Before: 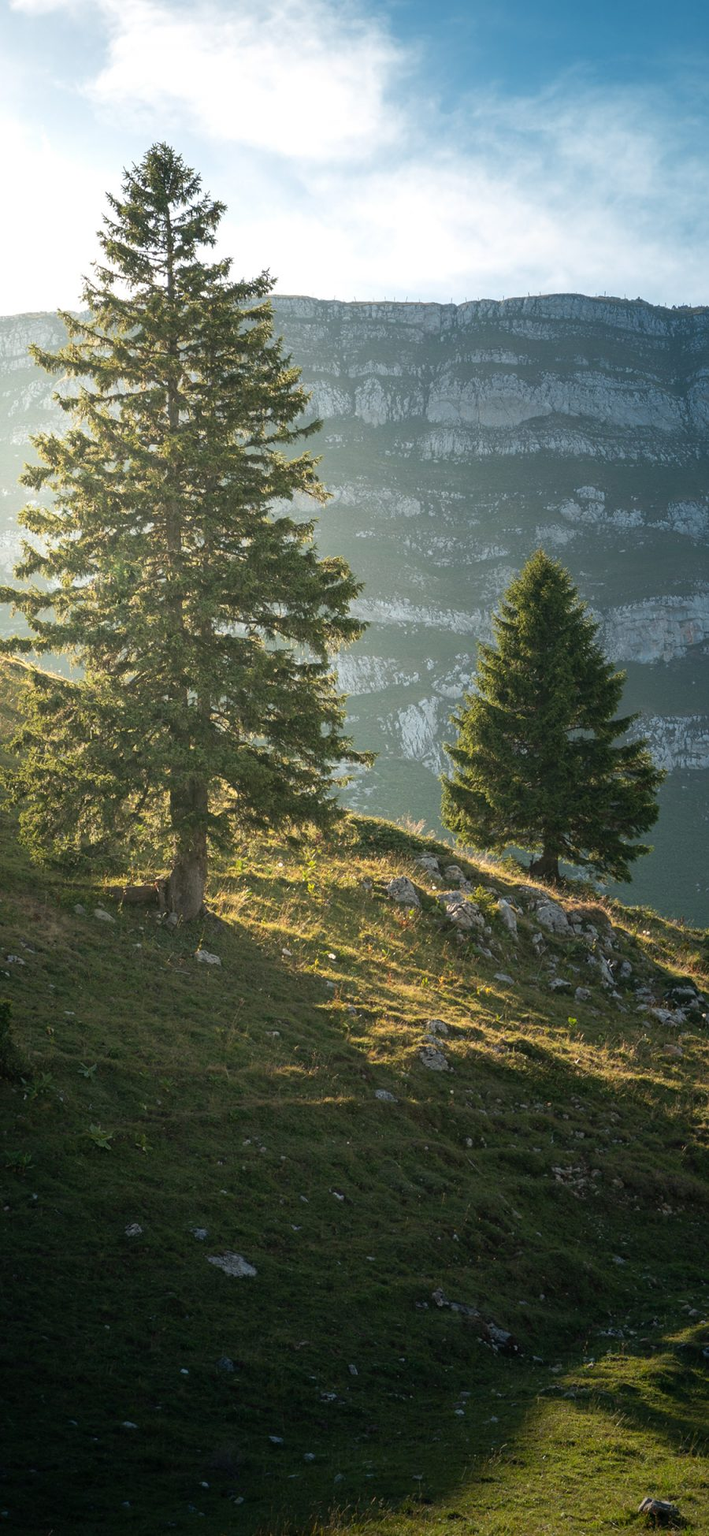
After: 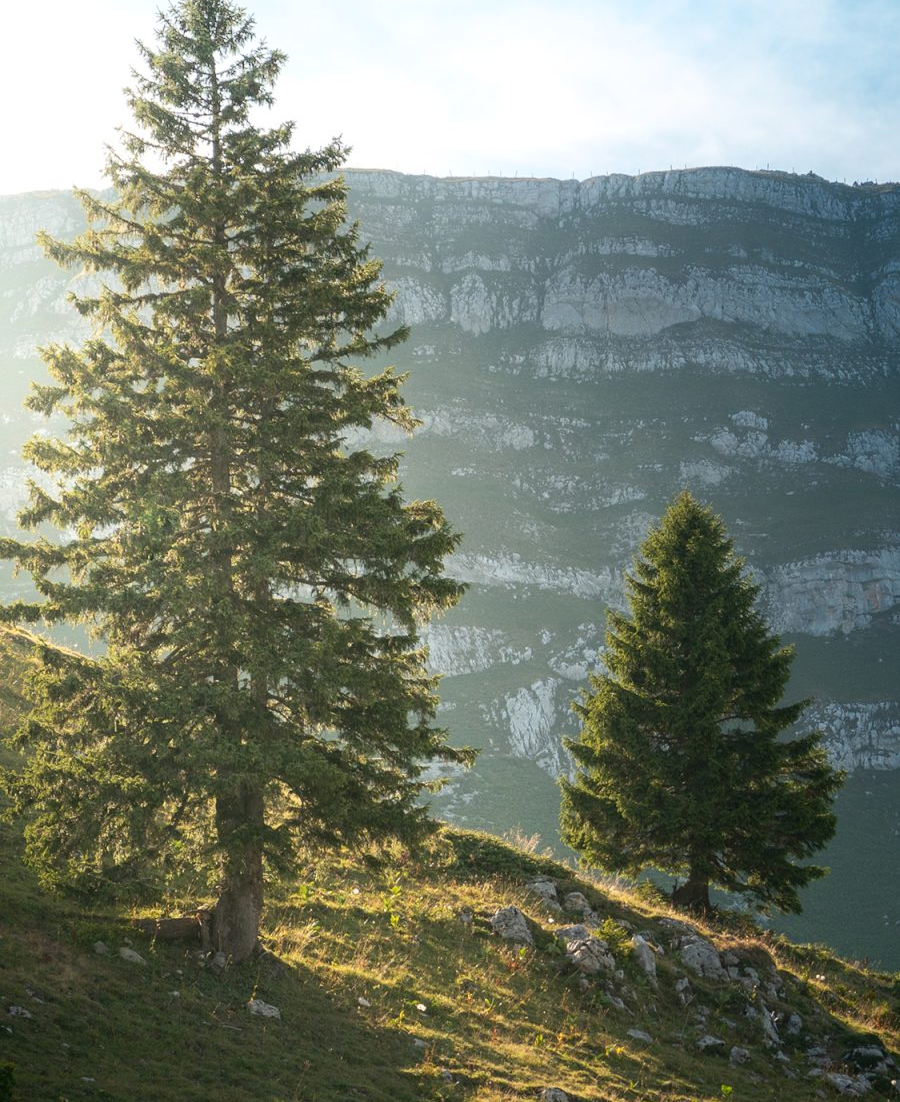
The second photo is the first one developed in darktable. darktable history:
shadows and highlights: shadows -40.14, highlights 63.61, soften with gaussian
crop and rotate: top 10.611%, bottom 32.834%
